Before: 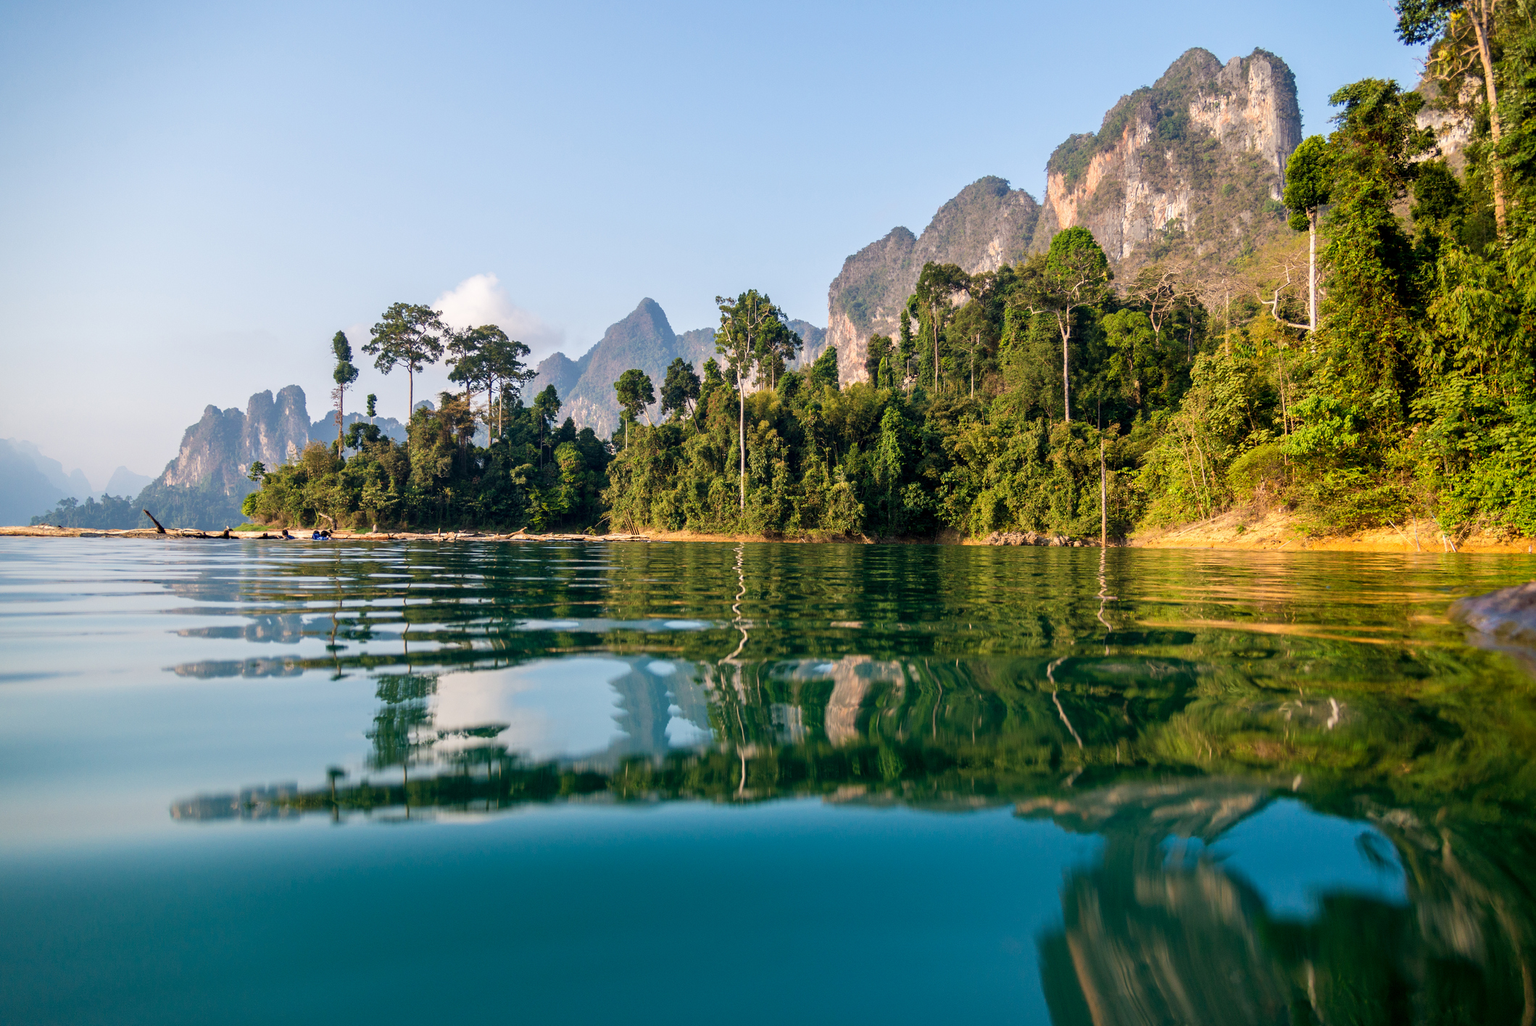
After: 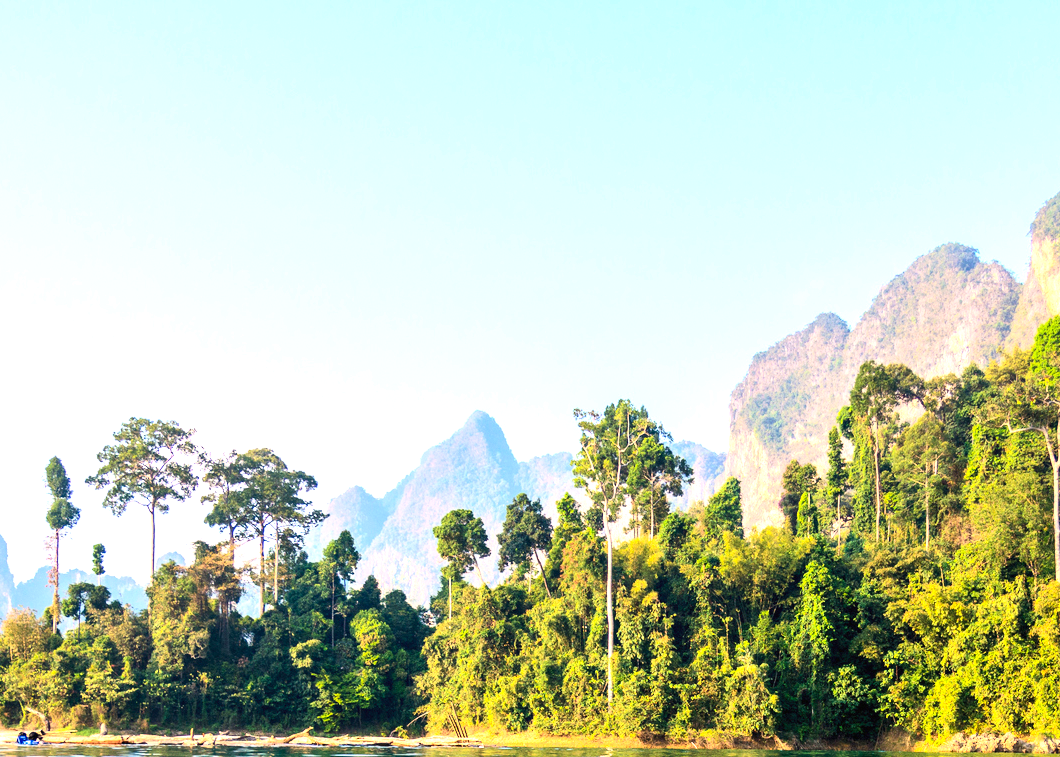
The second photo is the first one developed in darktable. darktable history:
crop: left 19.556%, right 30.401%, bottom 46.458%
exposure: black level correction 0, exposure 1.2 EV, compensate highlight preservation false
contrast brightness saturation: contrast 0.2, brightness 0.16, saturation 0.22
